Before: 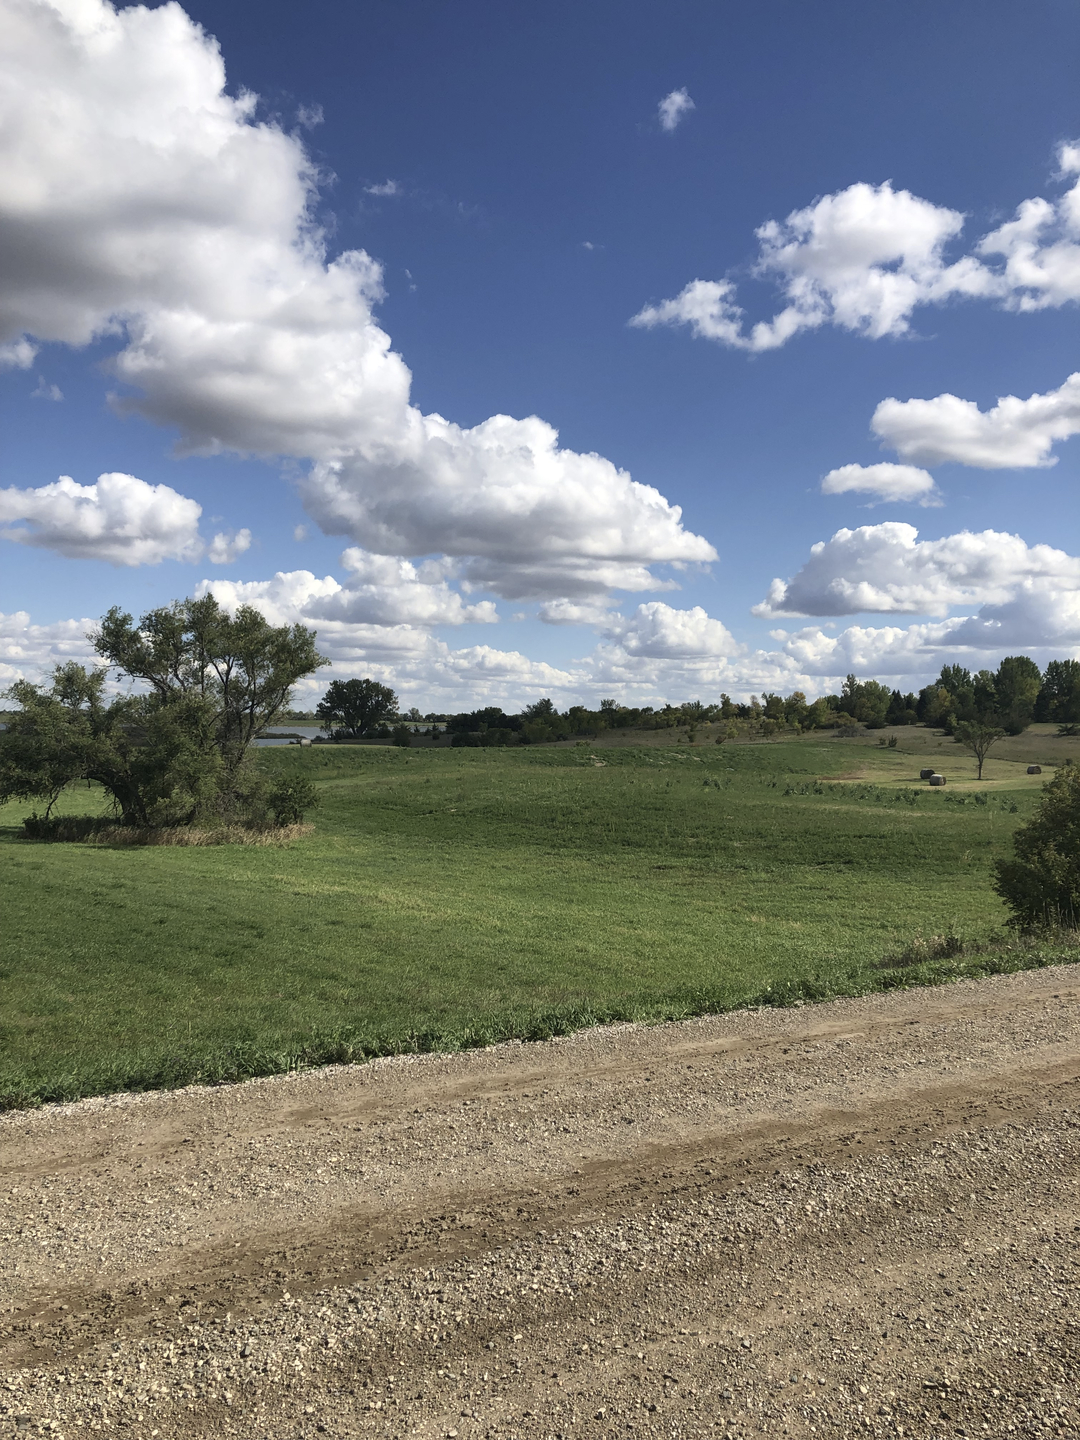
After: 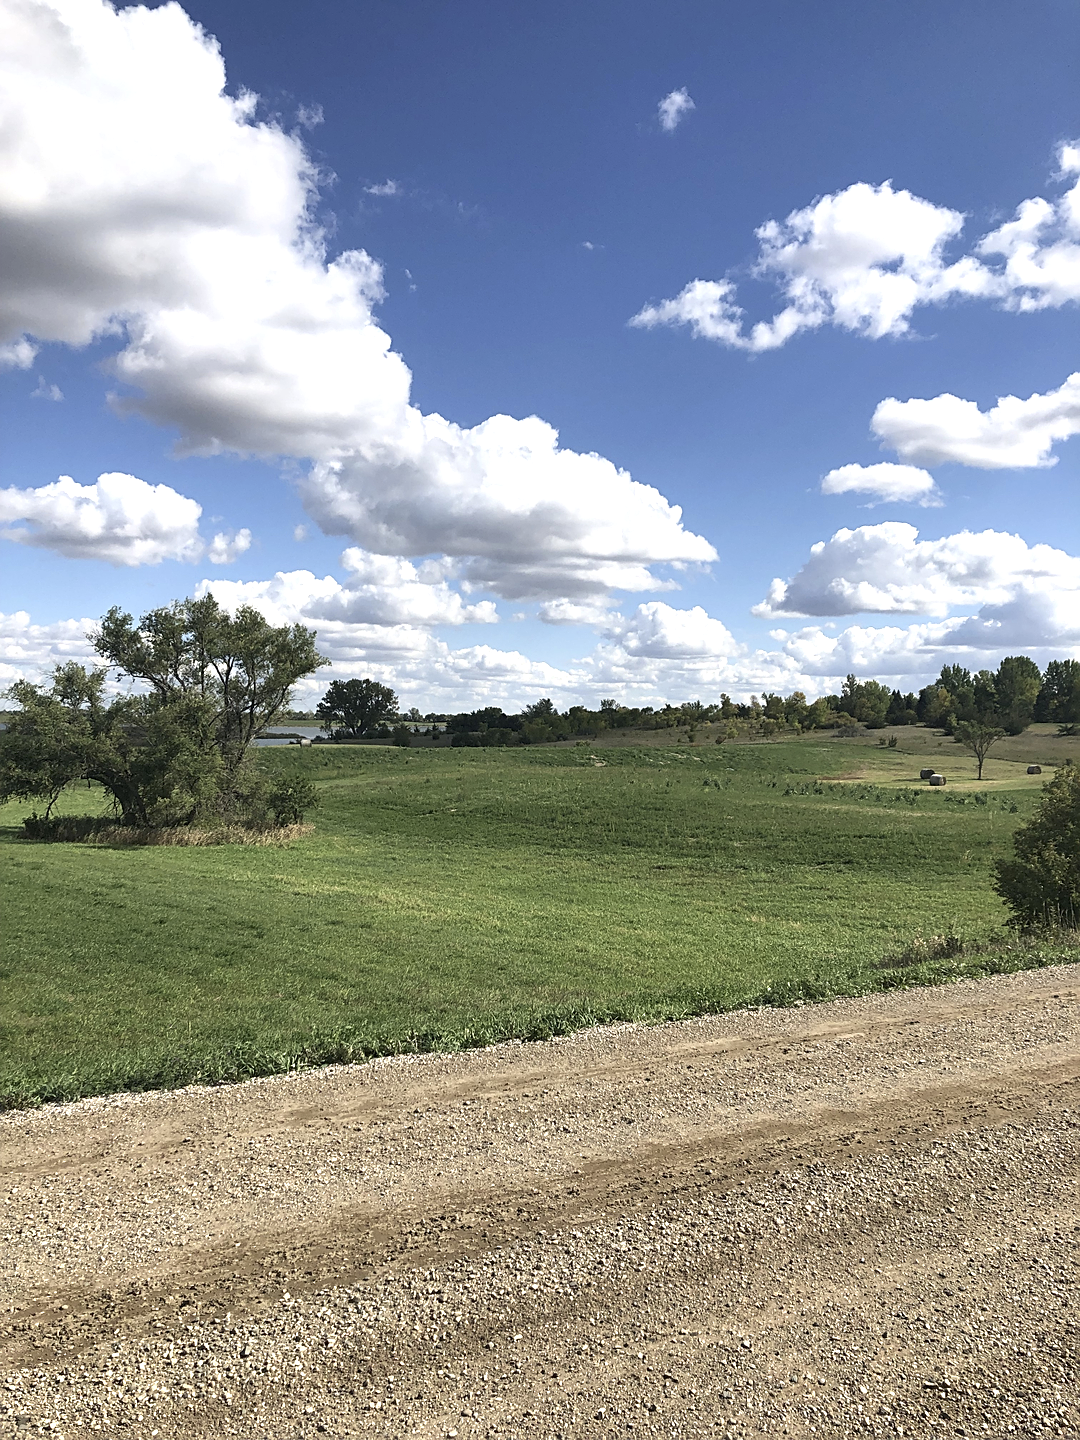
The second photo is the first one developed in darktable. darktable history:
sharpen: on, module defaults
exposure: exposure 0.496 EV, compensate highlight preservation false
